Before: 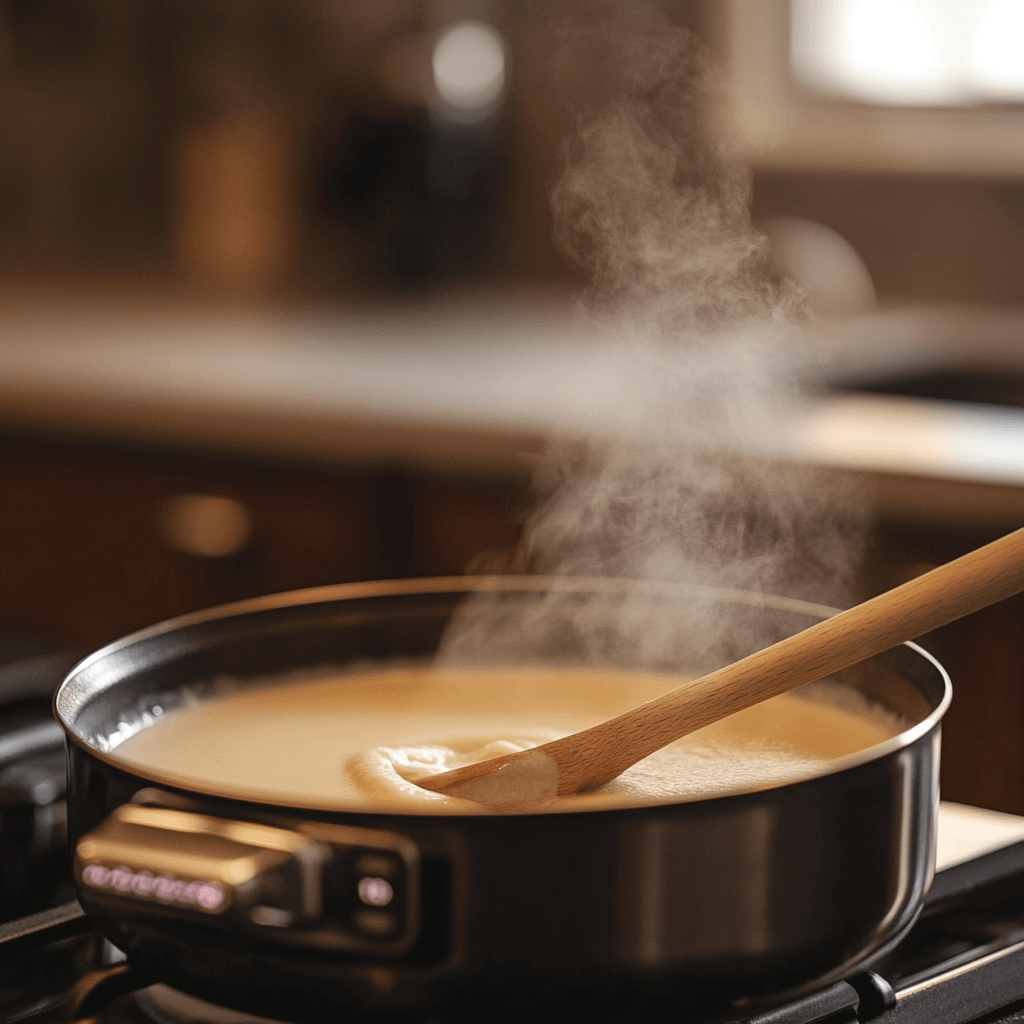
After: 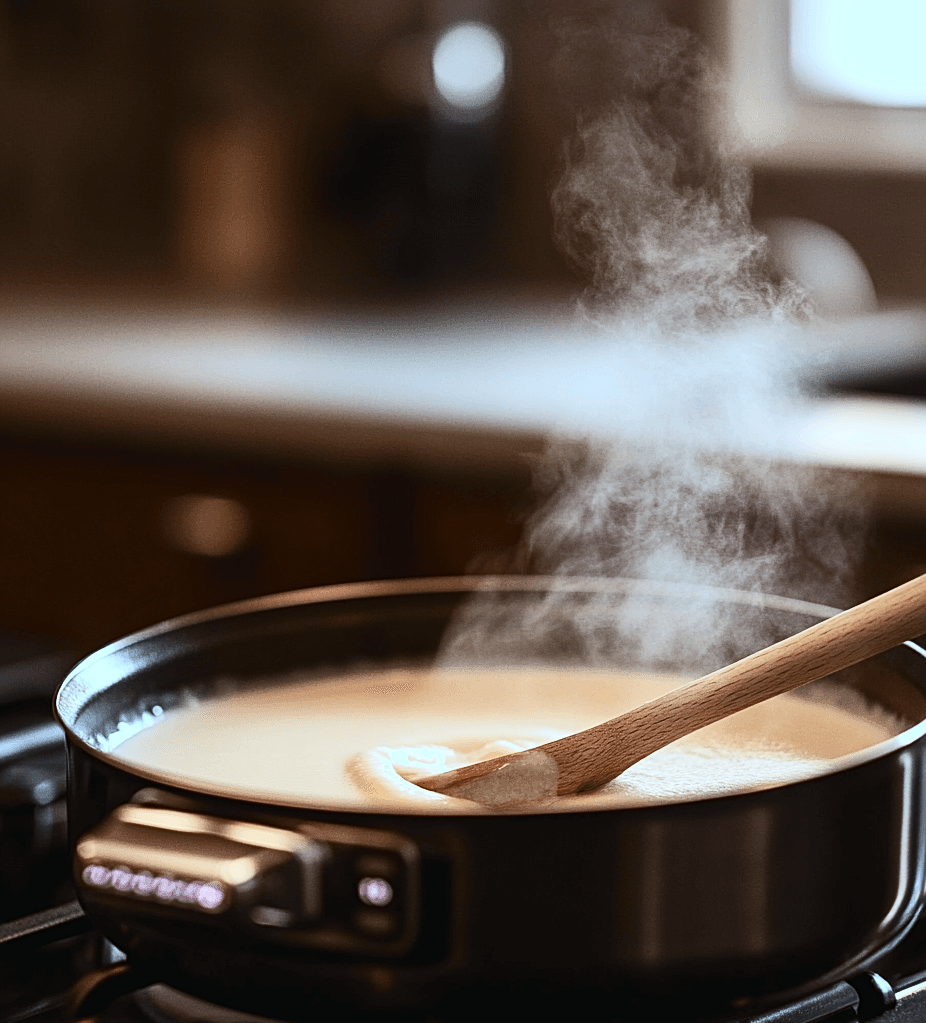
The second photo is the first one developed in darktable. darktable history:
sharpen: radius 2.189, amount 0.385, threshold 0.175
color correction: highlights a* -9.73, highlights b* -21.27
crop: right 9.489%, bottom 0.041%
contrast brightness saturation: contrast 0.383, brightness 0.097
